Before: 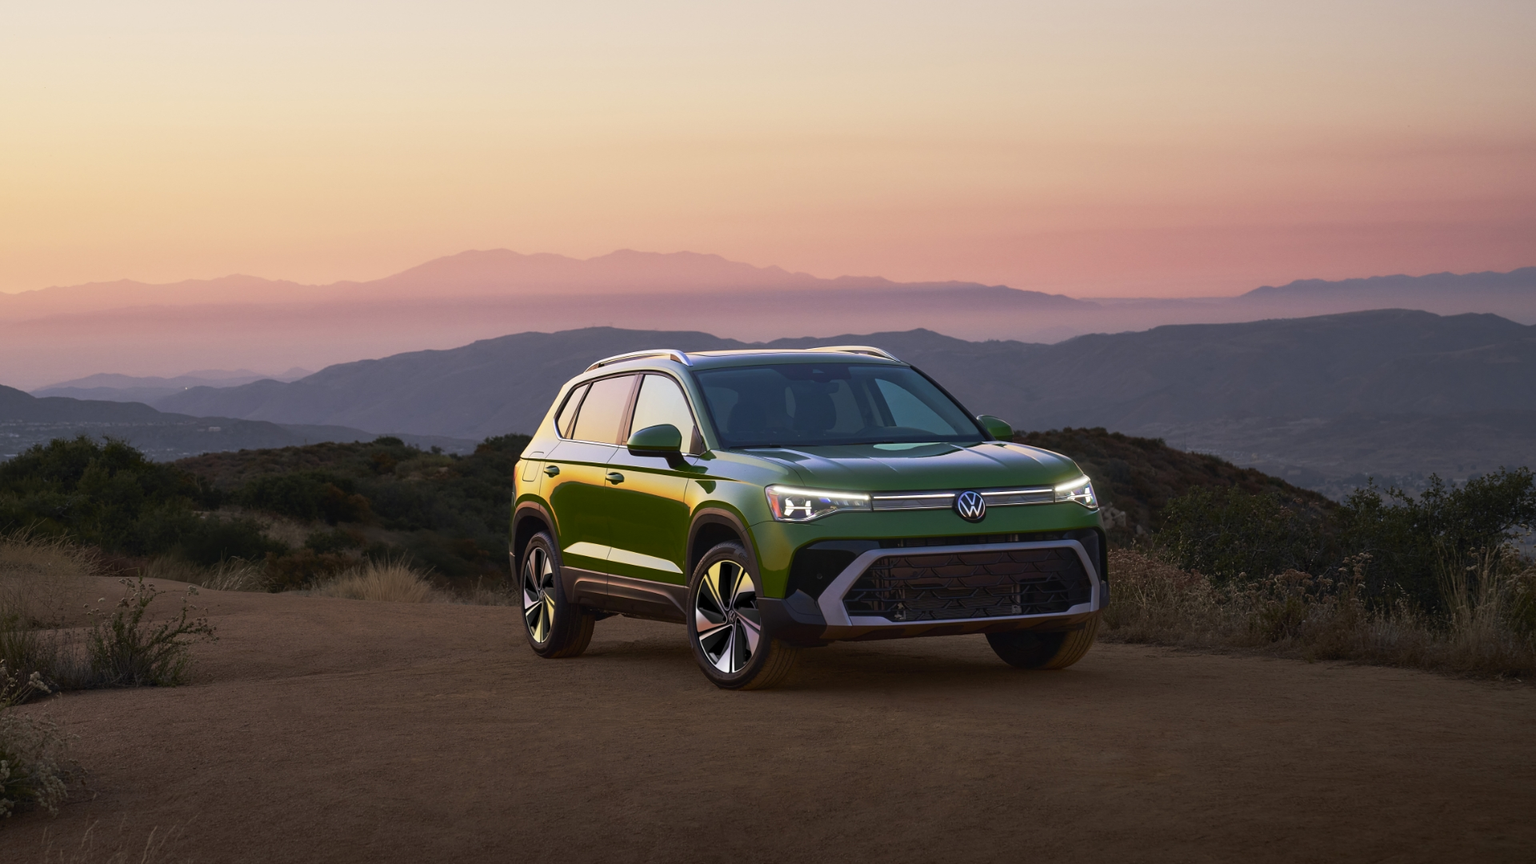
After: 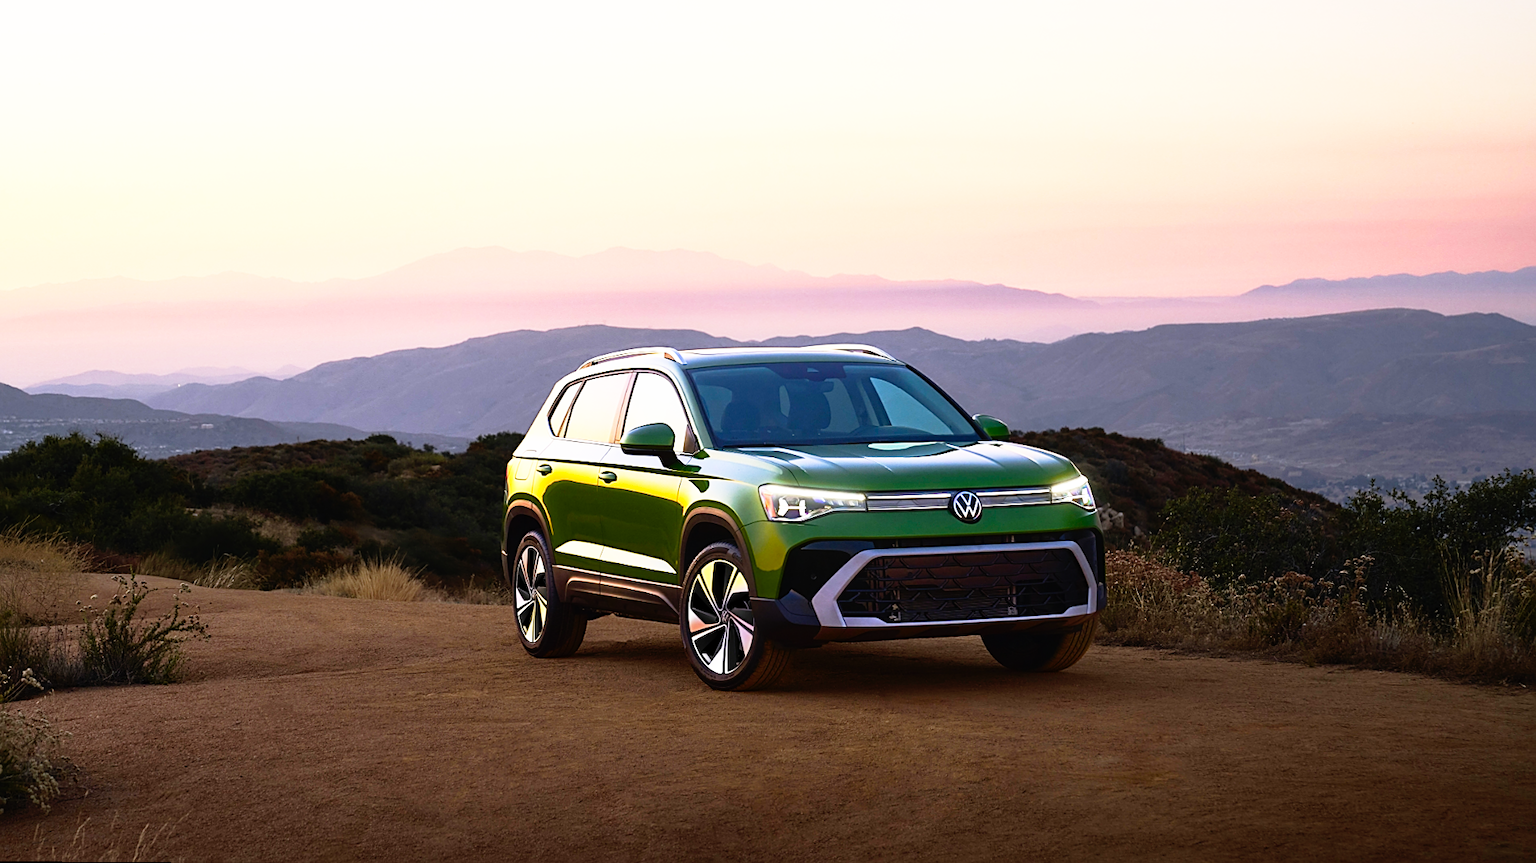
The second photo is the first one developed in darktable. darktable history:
rotate and perspective: rotation 0.192°, lens shift (horizontal) -0.015, crop left 0.005, crop right 0.996, crop top 0.006, crop bottom 0.99
color balance rgb: perceptual saturation grading › global saturation 25%, global vibrance 10%
sharpen: on, module defaults
tone equalizer: -8 EV -0.417 EV, -7 EV -0.389 EV, -6 EV -0.333 EV, -5 EV -0.222 EV, -3 EV 0.222 EV, -2 EV 0.333 EV, -1 EV 0.389 EV, +0 EV 0.417 EV, edges refinement/feathering 500, mask exposure compensation -1.57 EV, preserve details no
base curve: curves: ch0 [(0, 0) (0.012, 0.01) (0.073, 0.168) (0.31, 0.711) (0.645, 0.957) (1, 1)], preserve colors none
